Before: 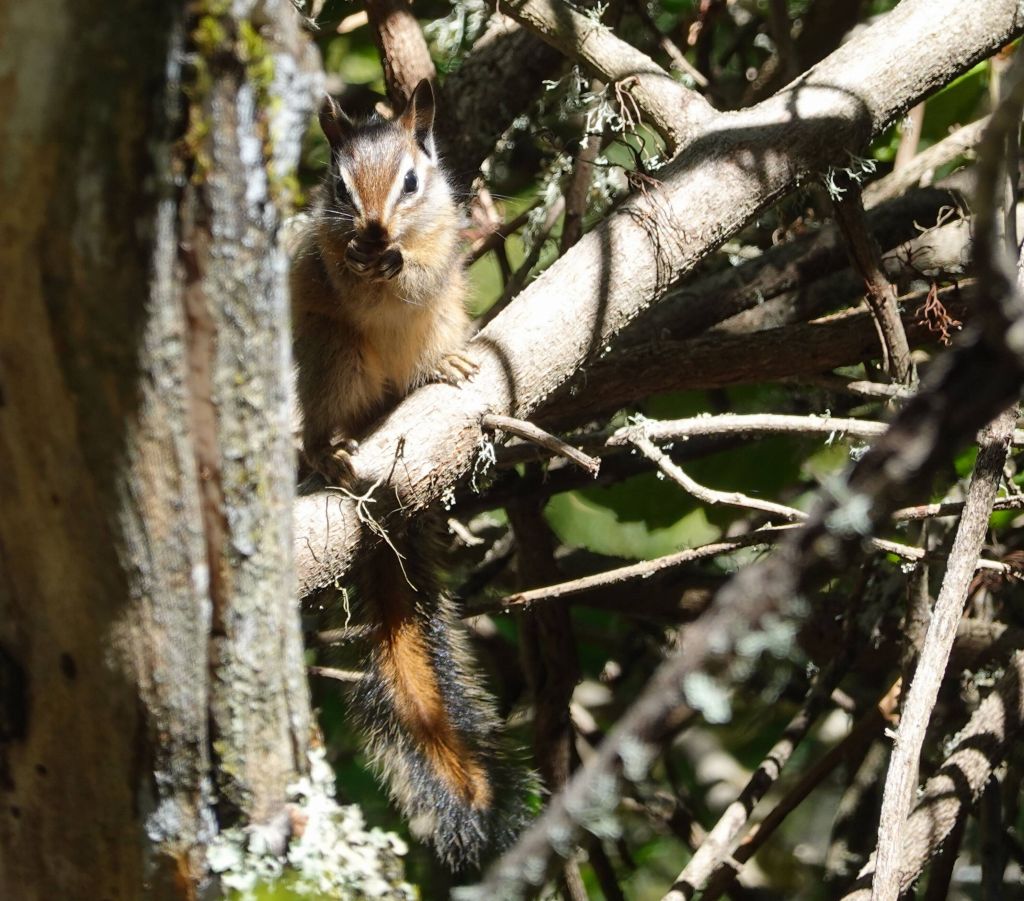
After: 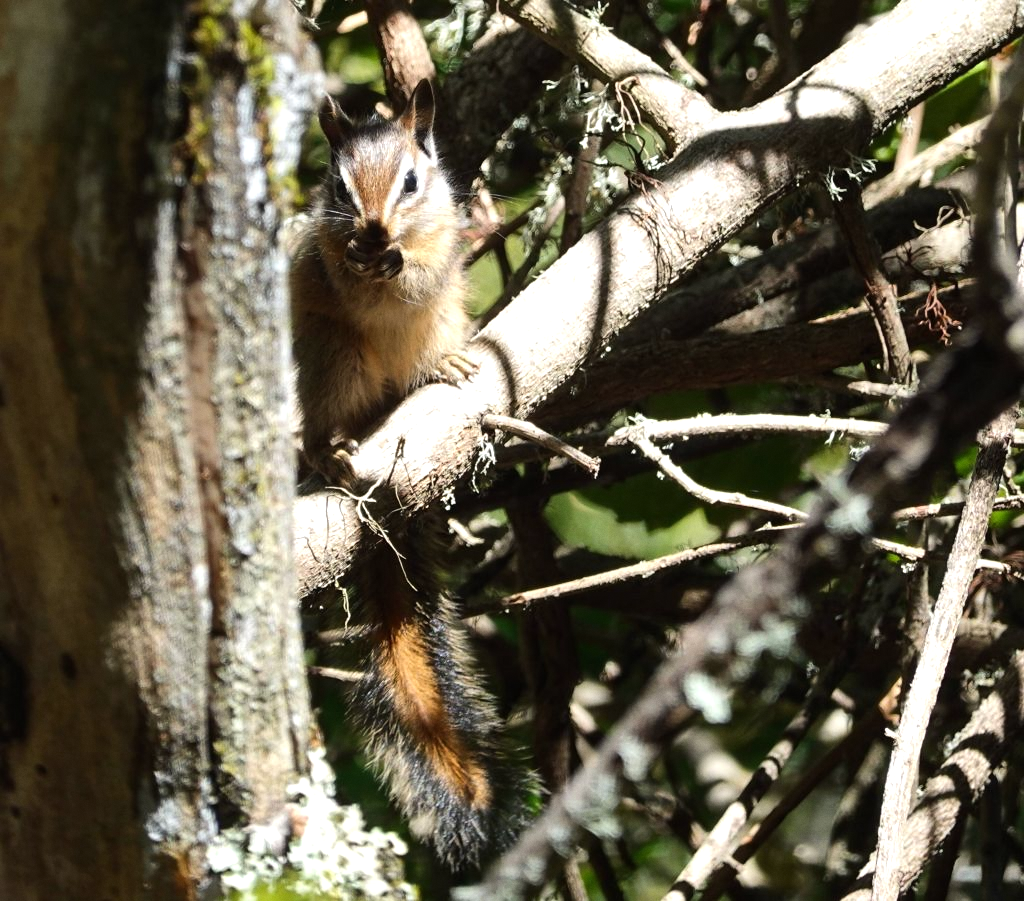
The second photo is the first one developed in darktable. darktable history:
grain: coarseness 0.09 ISO, strength 10%
tone equalizer: -8 EV -0.417 EV, -7 EV -0.389 EV, -6 EV -0.333 EV, -5 EV -0.222 EV, -3 EV 0.222 EV, -2 EV 0.333 EV, -1 EV 0.389 EV, +0 EV 0.417 EV, edges refinement/feathering 500, mask exposure compensation -1.57 EV, preserve details no
